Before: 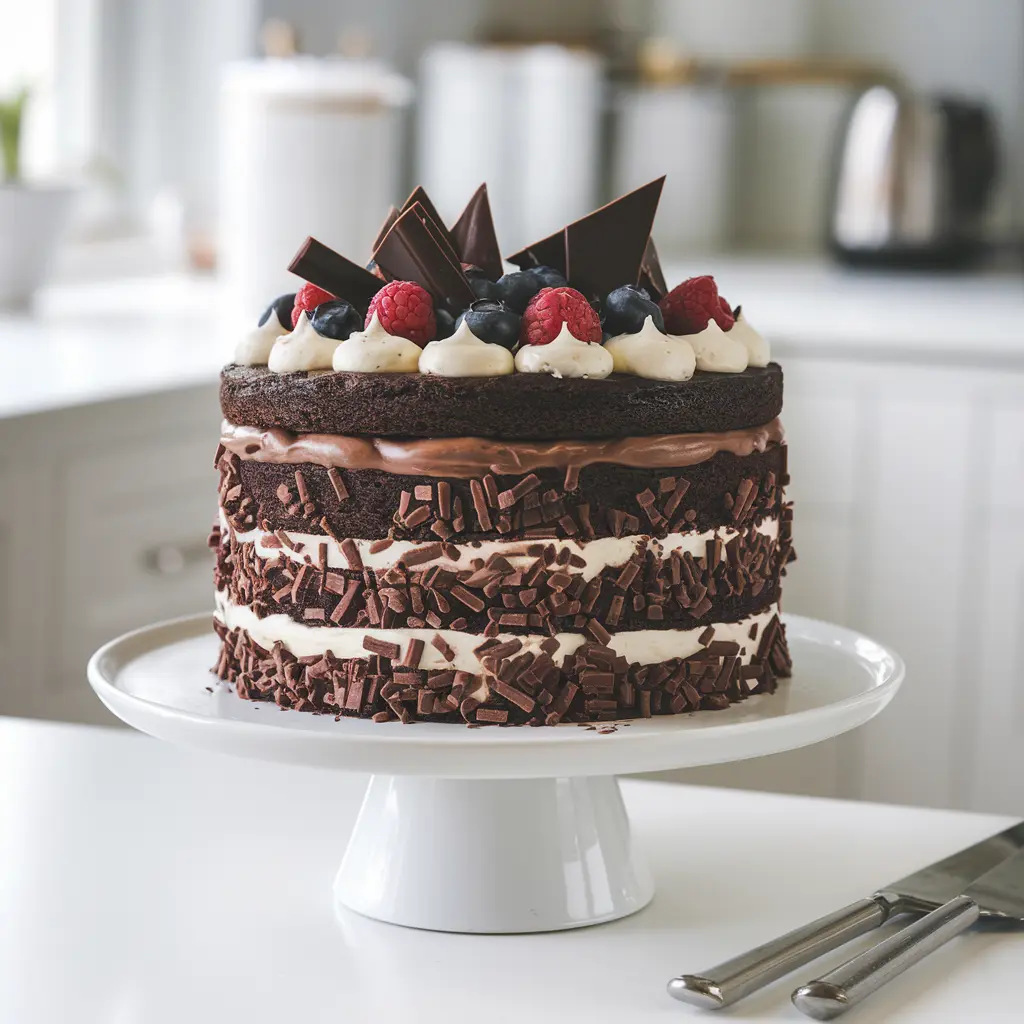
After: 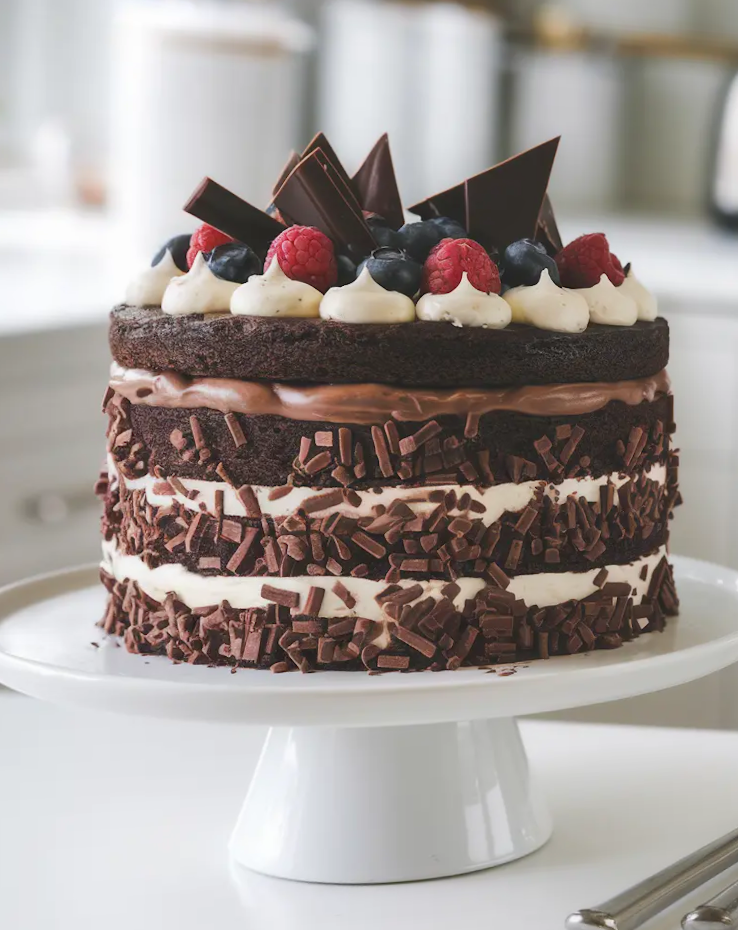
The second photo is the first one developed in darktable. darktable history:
crop: left 13.443%, right 13.31%
rotate and perspective: rotation -0.013°, lens shift (vertical) -0.027, lens shift (horizontal) 0.178, crop left 0.016, crop right 0.989, crop top 0.082, crop bottom 0.918
contrast equalizer: octaves 7, y [[0.502, 0.505, 0.512, 0.529, 0.564, 0.588], [0.5 ×6], [0.502, 0.505, 0.512, 0.529, 0.564, 0.588], [0, 0.001, 0.001, 0.004, 0.008, 0.011], [0, 0.001, 0.001, 0.004, 0.008, 0.011]], mix -1
